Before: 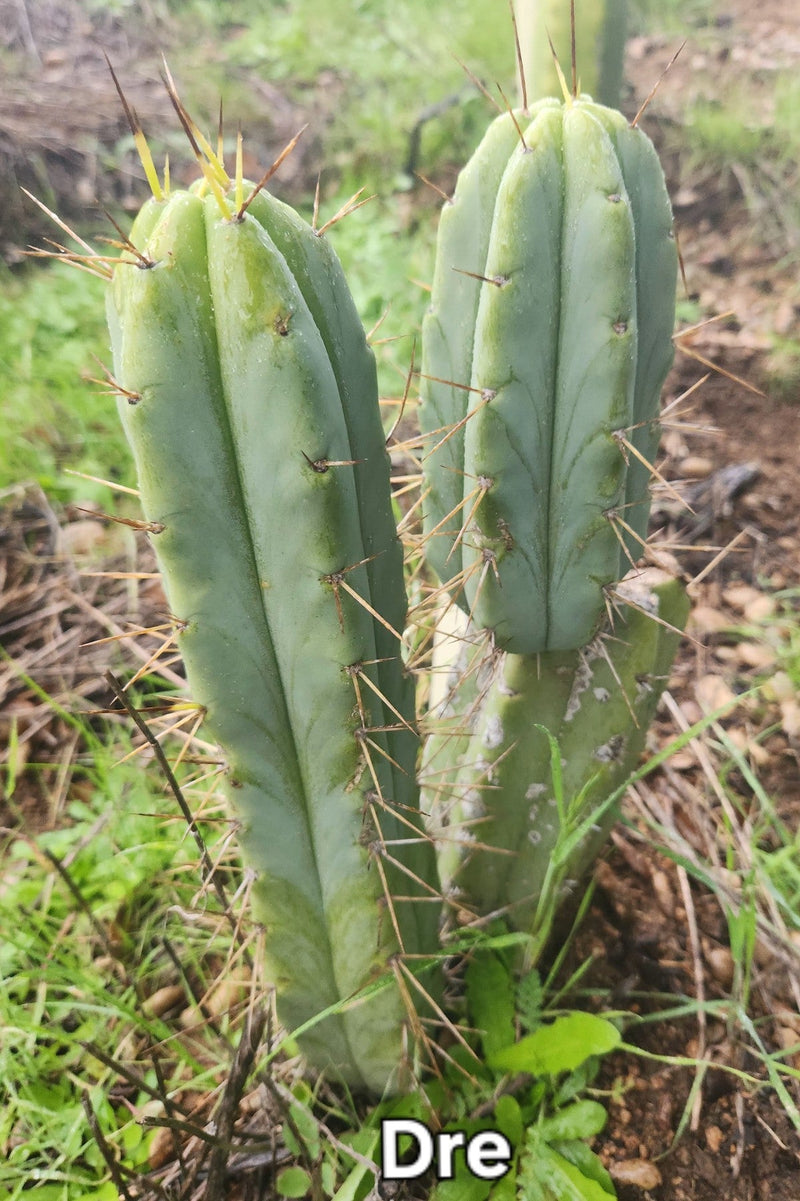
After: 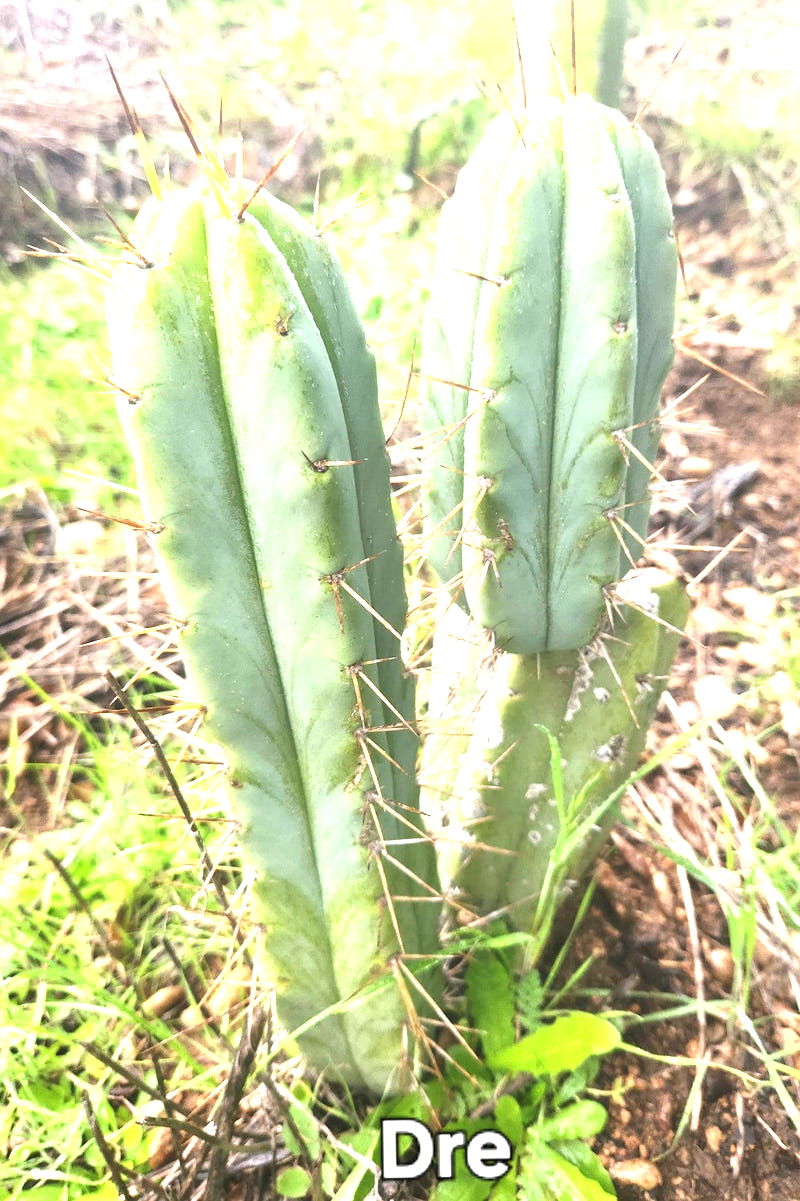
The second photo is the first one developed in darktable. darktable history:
exposure: black level correction 0, exposure 1.452 EV, compensate highlight preservation false
